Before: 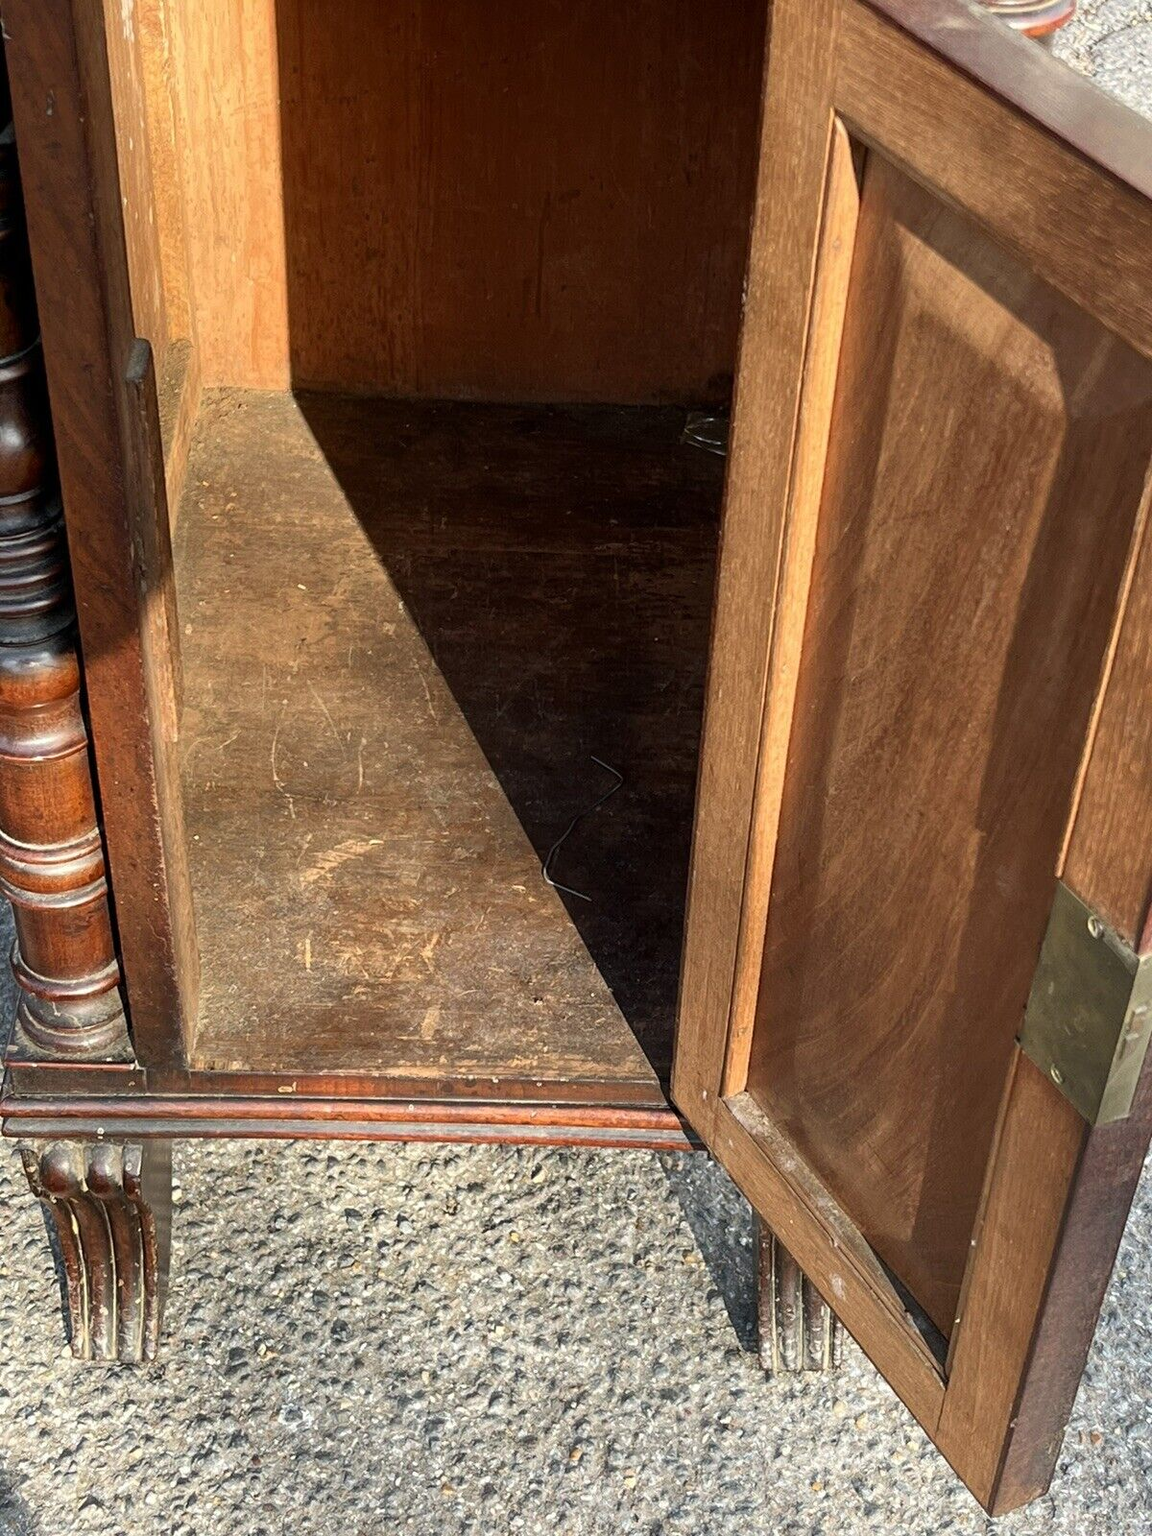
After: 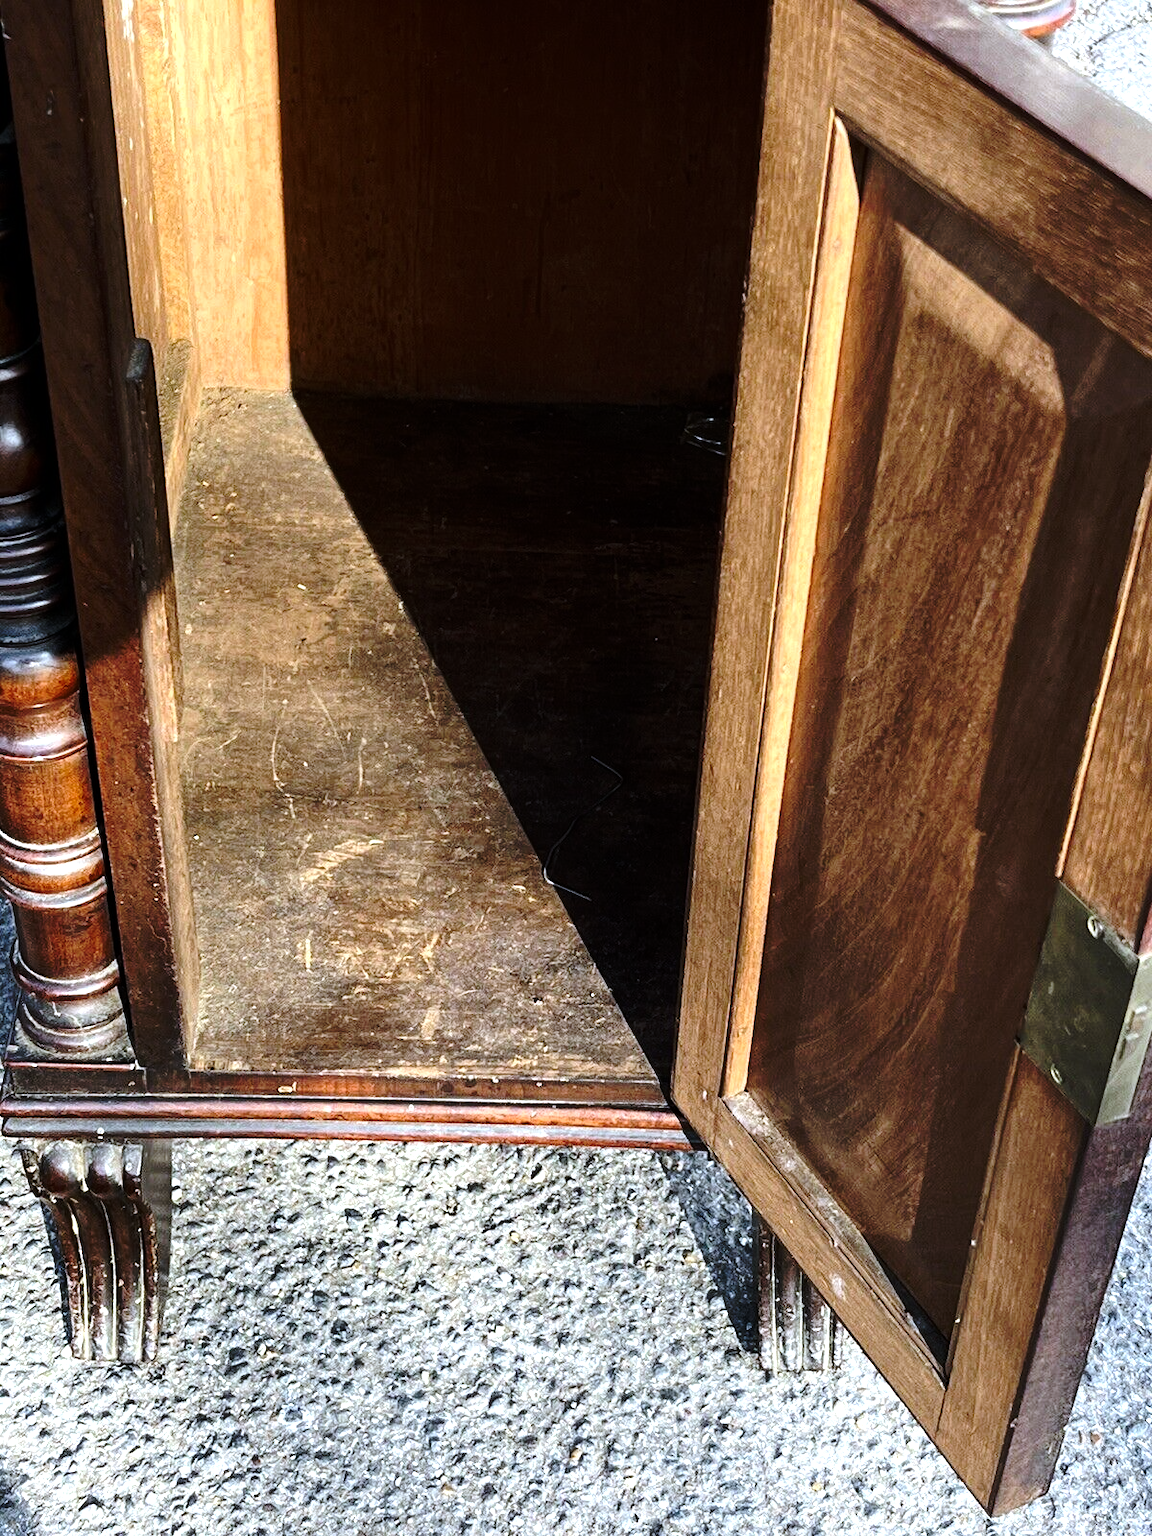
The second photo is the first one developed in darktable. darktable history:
base curve: curves: ch0 [(0, 0) (0.073, 0.04) (0.157, 0.139) (0.492, 0.492) (0.758, 0.758) (1, 1)], preserve colors none
white balance: red 0.926, green 1.003, blue 1.133
tone equalizer: -8 EV -0.75 EV, -7 EV -0.7 EV, -6 EV -0.6 EV, -5 EV -0.4 EV, -3 EV 0.4 EV, -2 EV 0.6 EV, -1 EV 0.7 EV, +0 EV 0.75 EV, edges refinement/feathering 500, mask exposure compensation -1.57 EV, preserve details no
